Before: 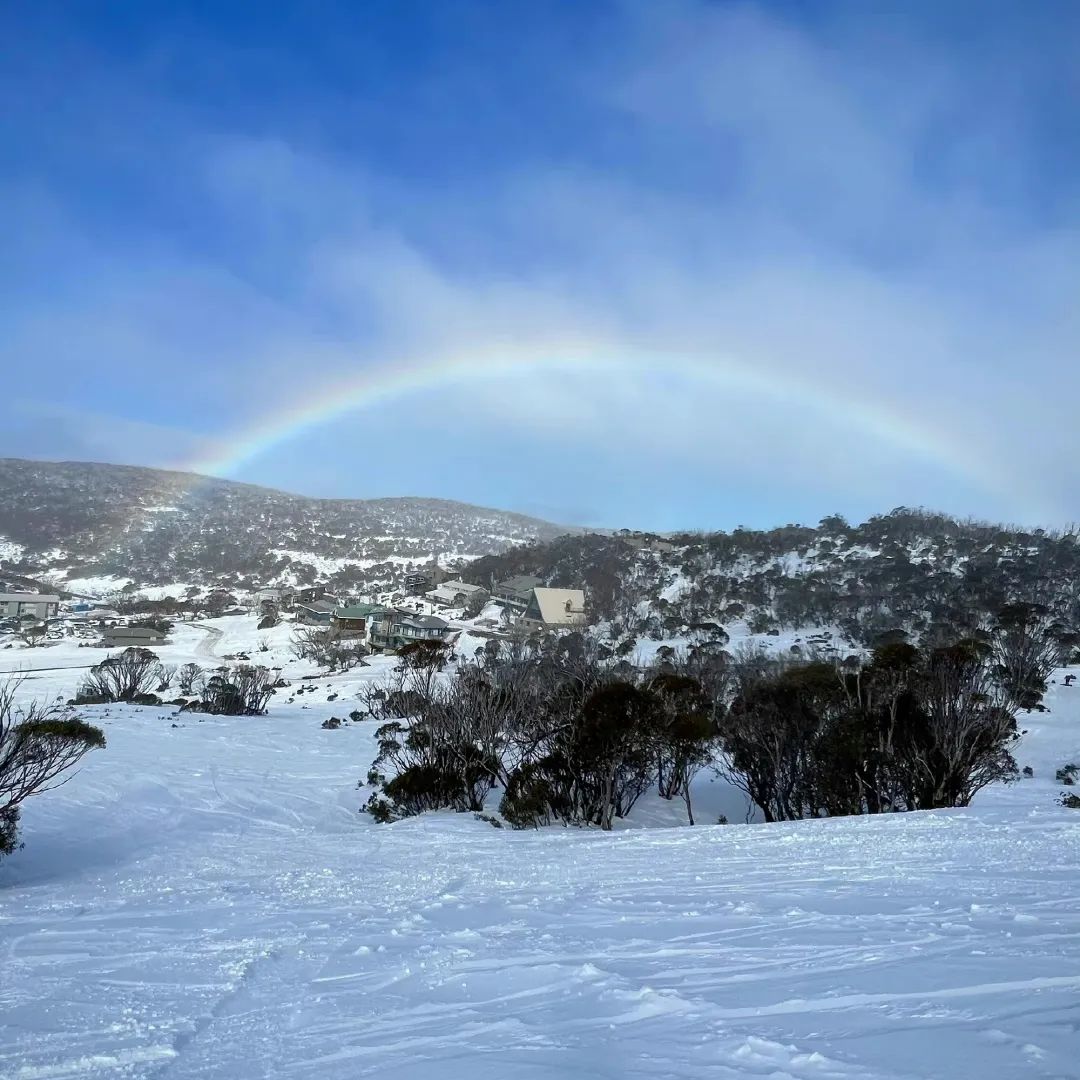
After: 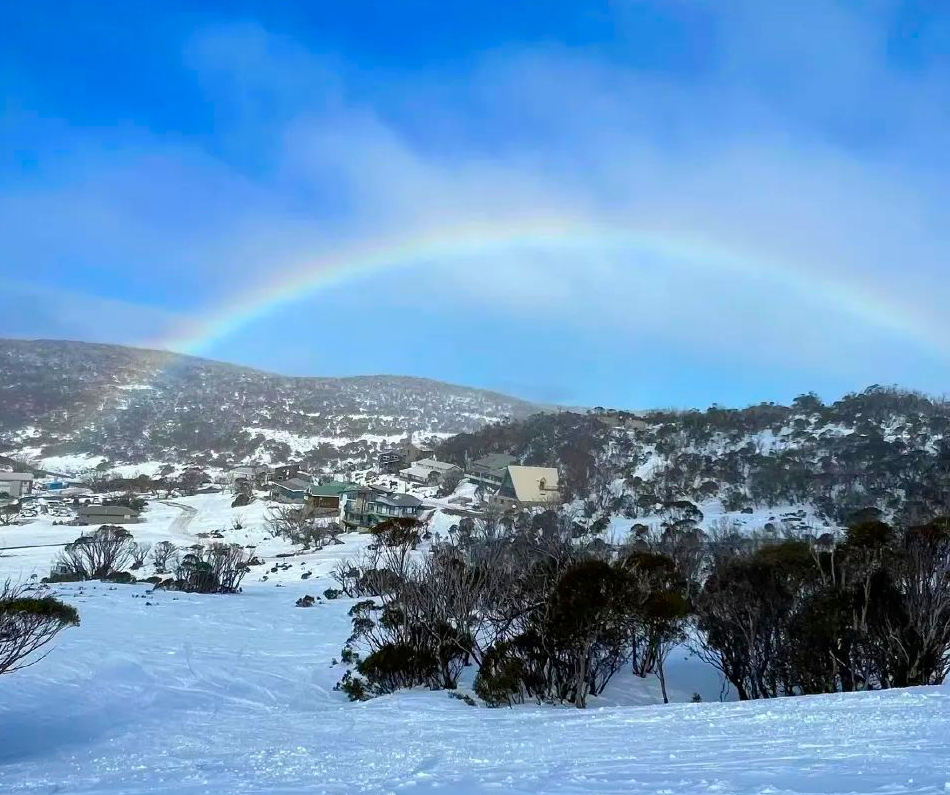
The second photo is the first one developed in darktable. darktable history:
color balance rgb: linear chroma grading › global chroma 15%, perceptual saturation grading › global saturation 30%
crop and rotate: left 2.425%, top 11.305%, right 9.6%, bottom 15.08%
